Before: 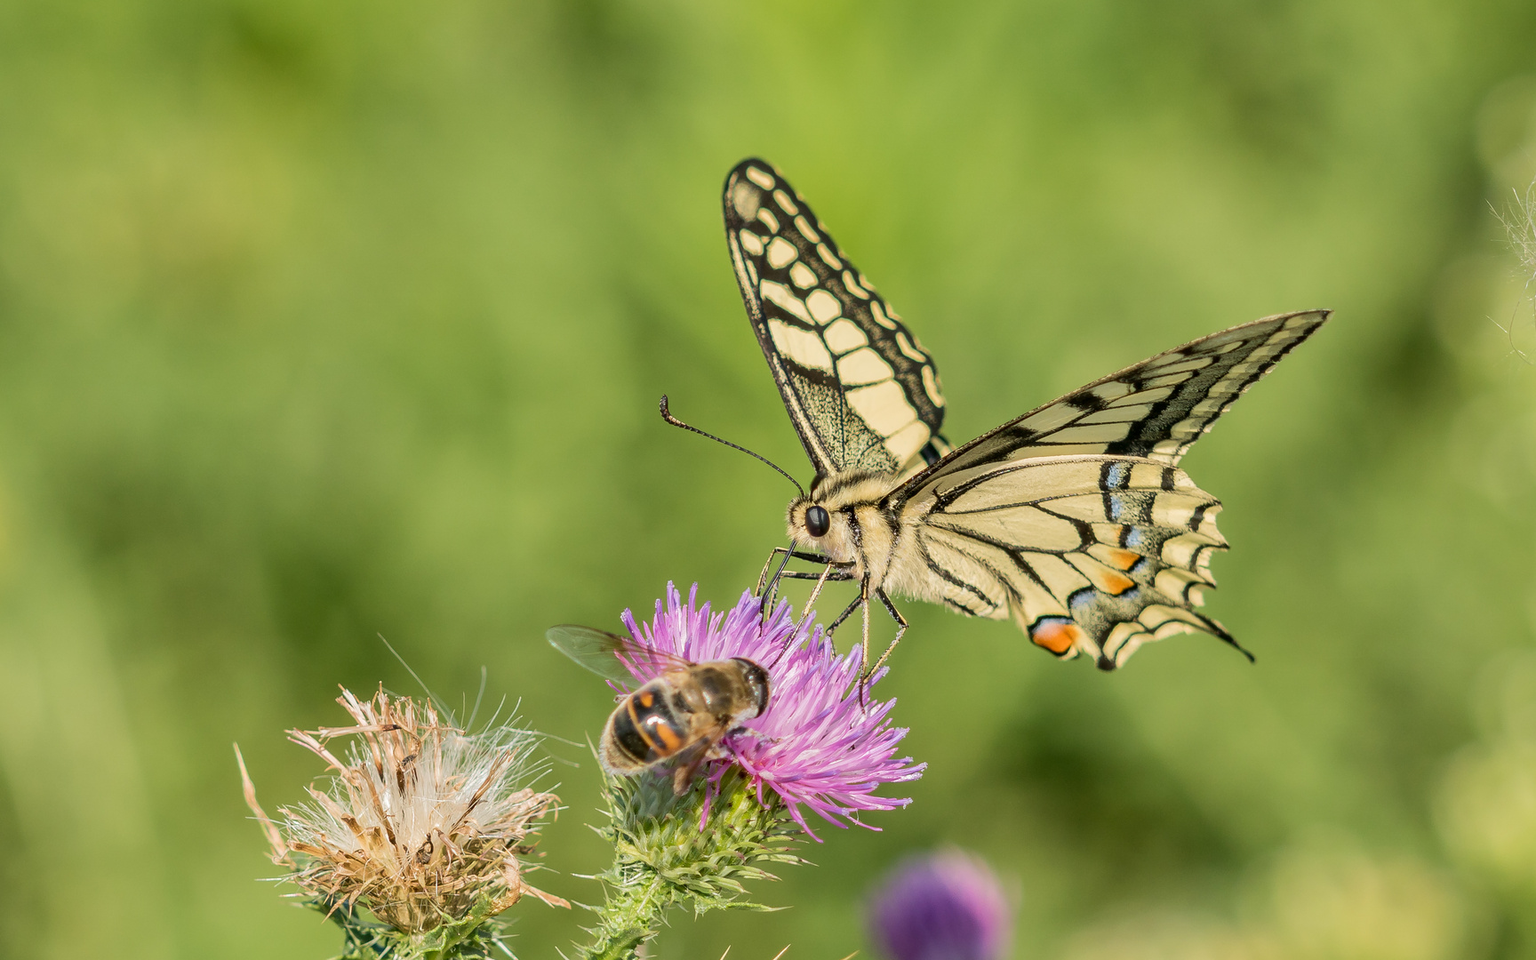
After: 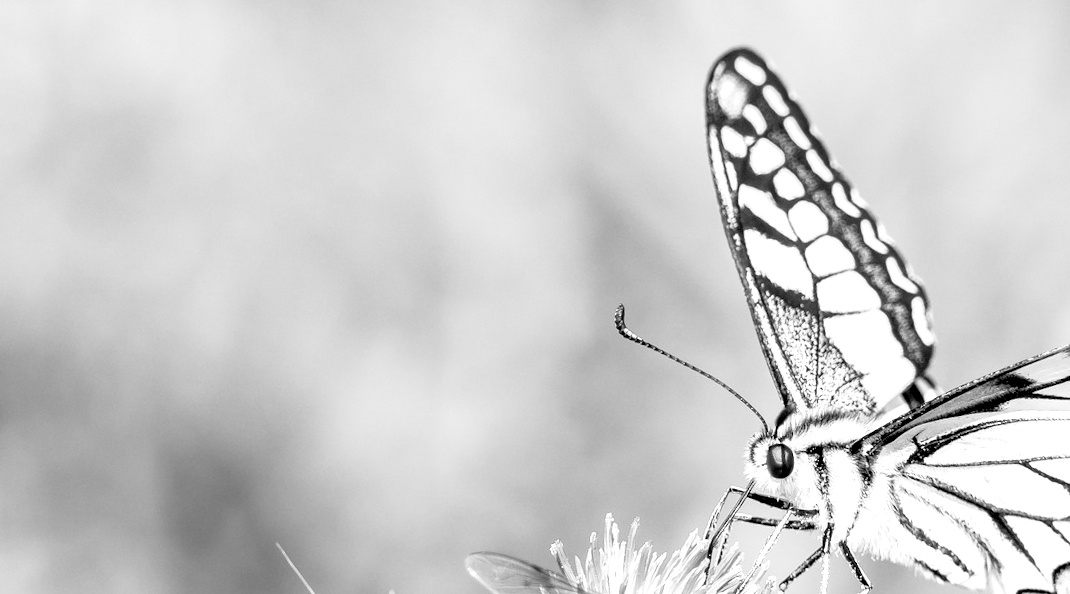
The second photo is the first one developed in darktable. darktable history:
exposure: black level correction 0.011, exposure 1.088 EV, compensate exposure bias true, compensate highlight preservation false
monochrome: on, module defaults
crop and rotate: angle -4.99°, left 2.122%, top 6.945%, right 27.566%, bottom 30.519%
tone curve: curves: ch0 [(0, 0) (0.003, 0.003) (0.011, 0.012) (0.025, 0.026) (0.044, 0.047) (0.069, 0.073) (0.1, 0.105) (0.136, 0.143) (0.177, 0.187) (0.224, 0.237) (0.277, 0.293) (0.335, 0.354) (0.399, 0.422) (0.468, 0.495) (0.543, 0.574) (0.623, 0.659) (0.709, 0.749) (0.801, 0.846) (0.898, 0.932) (1, 1)], preserve colors none
